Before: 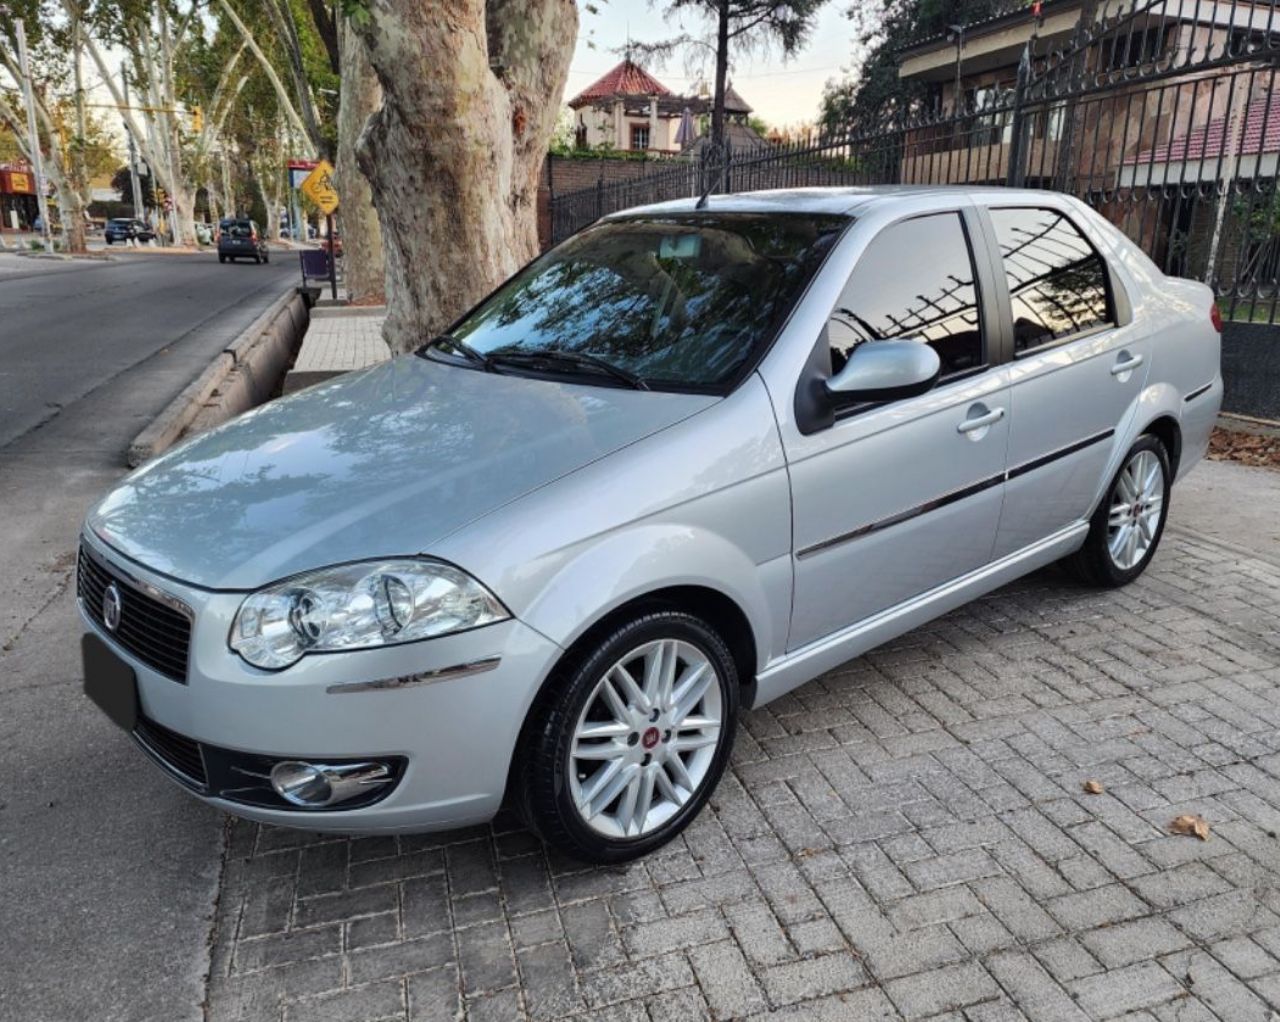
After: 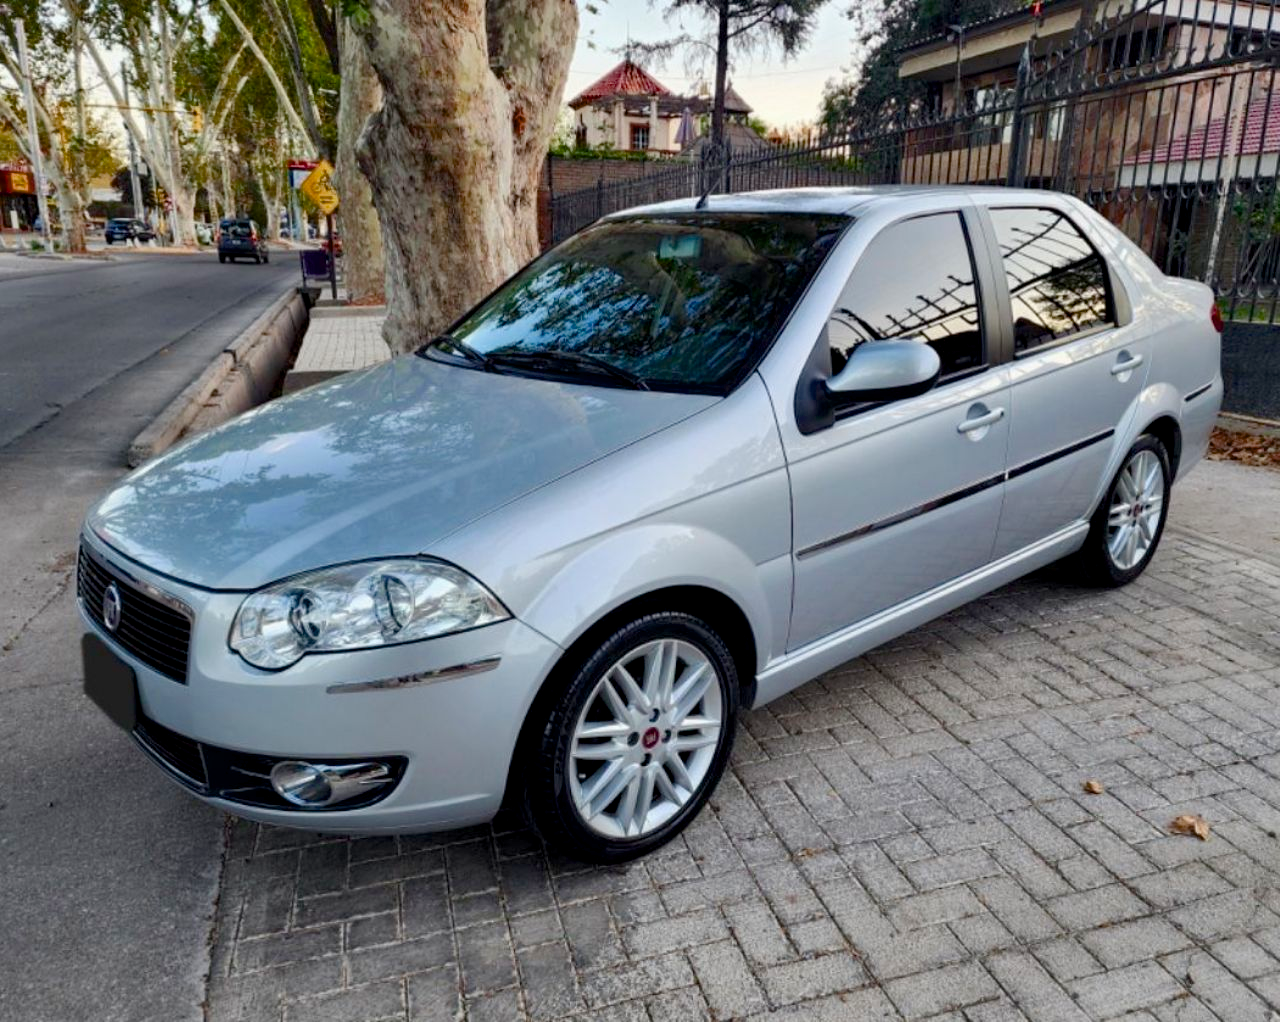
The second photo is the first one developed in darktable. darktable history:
exposure: exposure -0.04 EV, compensate exposure bias true, compensate highlight preservation false
color balance rgb: global offset › luminance -0.423%, perceptual saturation grading › global saturation 20%, perceptual saturation grading › highlights -24.974%, perceptual saturation grading › shadows 25.83%, global vibrance 16.451%, saturation formula JzAzBz (2021)
